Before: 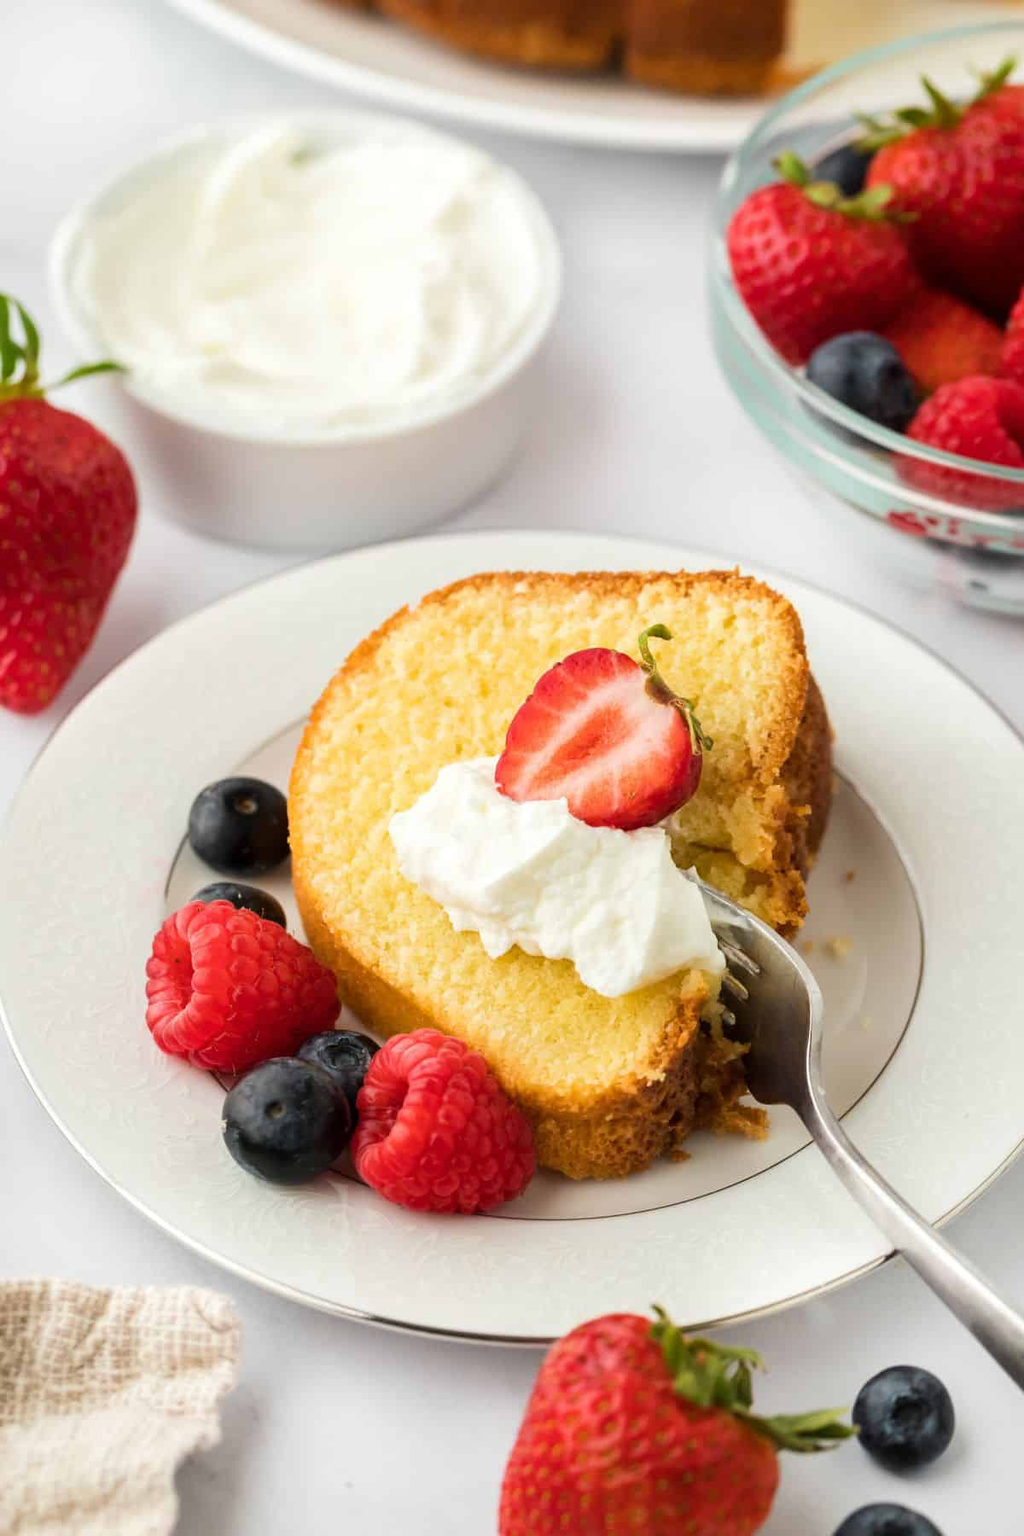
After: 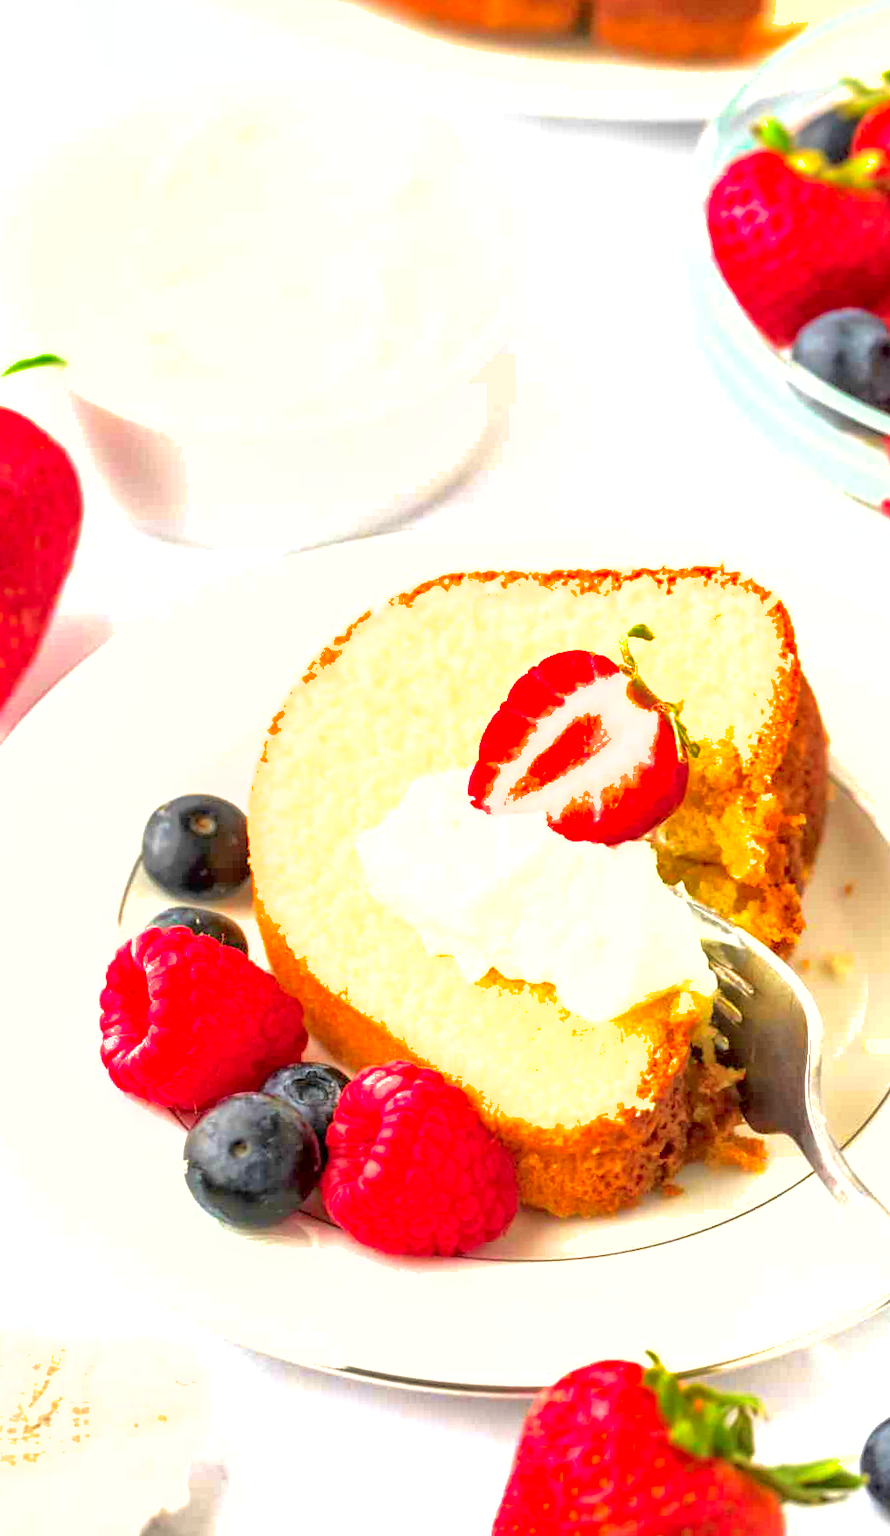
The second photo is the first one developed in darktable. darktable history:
local contrast: detail 130%
shadows and highlights: on, module defaults
contrast brightness saturation: brightness 0.093, saturation 0.194
crop and rotate: angle 0.967°, left 4.421%, top 1.211%, right 11.889%, bottom 2.615%
exposure: black level correction 0, exposure 1.2 EV, compensate highlight preservation false
tone curve: curves: ch0 [(0, 0.013) (0.054, 0.018) (0.205, 0.191) (0.289, 0.292) (0.39, 0.424) (0.493, 0.551) (0.666, 0.743) (0.795, 0.841) (1, 0.998)]; ch1 [(0, 0) (0.385, 0.343) (0.439, 0.415) (0.494, 0.495) (0.501, 0.501) (0.51, 0.509) (0.548, 0.554) (0.586, 0.614) (0.66, 0.706) (0.783, 0.804) (1, 1)]; ch2 [(0, 0) (0.304, 0.31) (0.403, 0.399) (0.441, 0.428) (0.47, 0.469) (0.498, 0.496) (0.524, 0.538) (0.566, 0.579) (0.633, 0.665) (0.7, 0.711) (1, 1)], color space Lab, independent channels, preserve colors none
